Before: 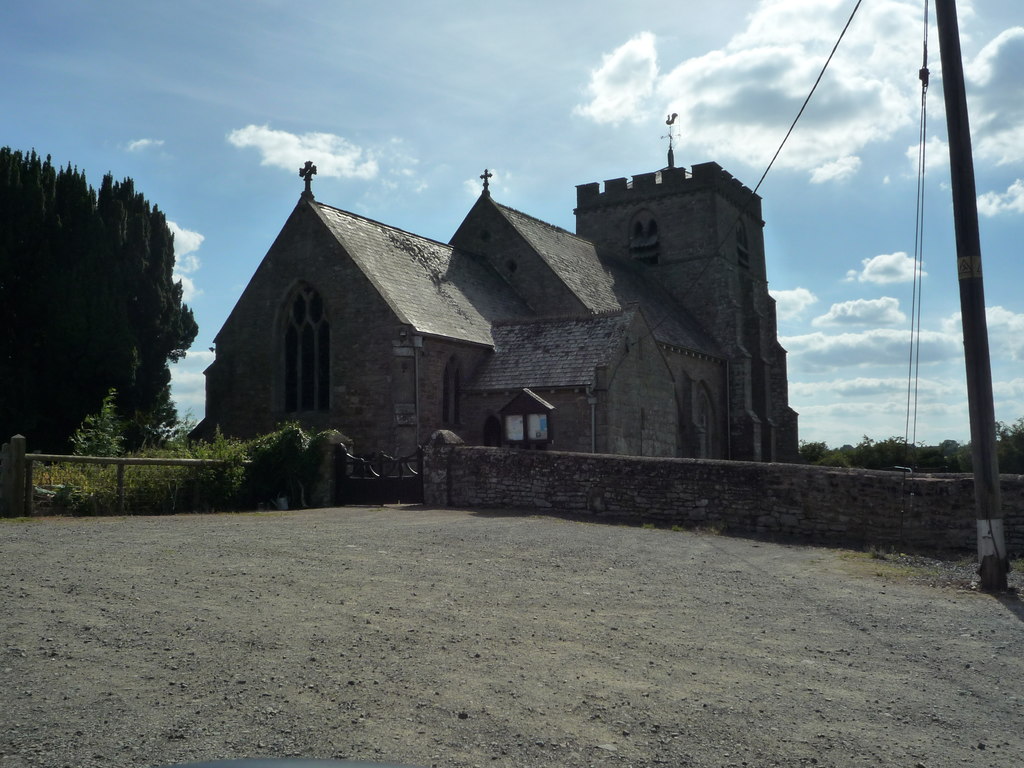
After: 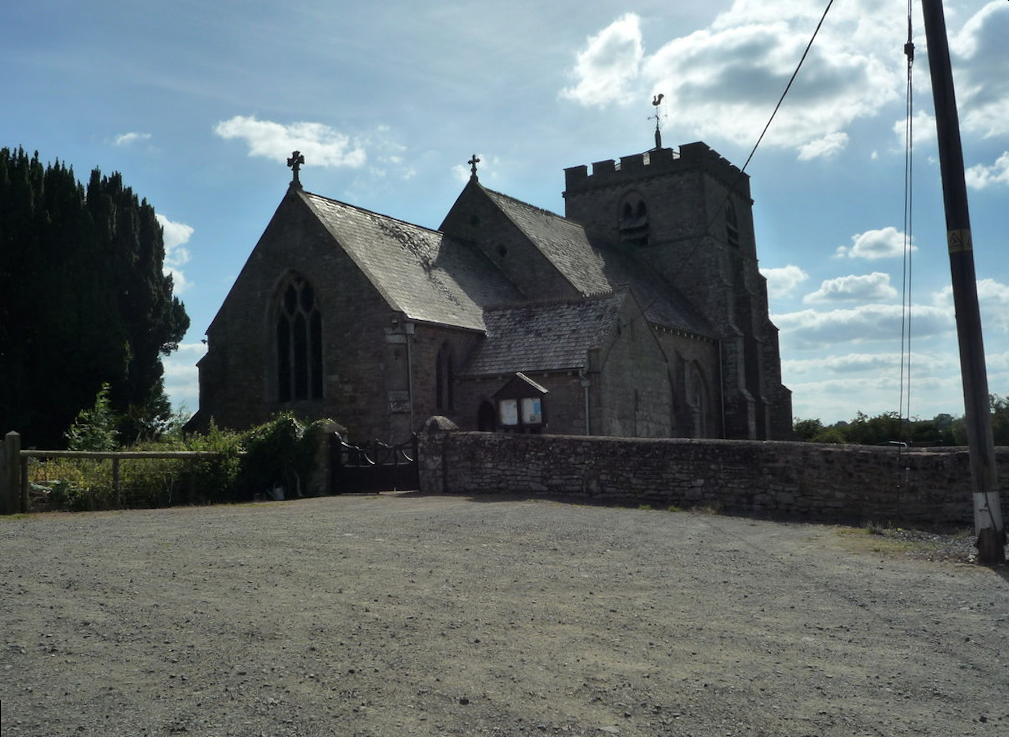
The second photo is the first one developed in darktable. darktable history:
rotate and perspective: rotation -1.42°, crop left 0.016, crop right 0.984, crop top 0.035, crop bottom 0.965
shadows and highlights: shadows 25, highlights -48, soften with gaussian
